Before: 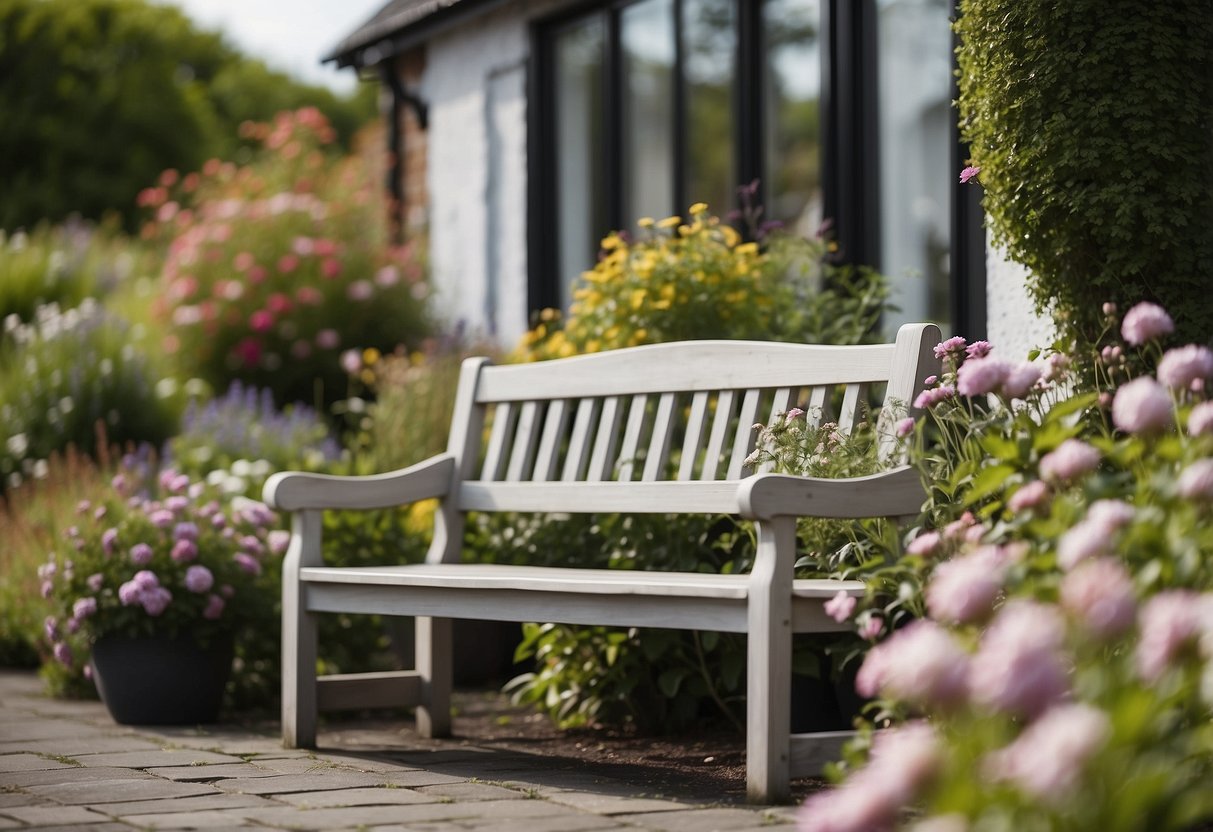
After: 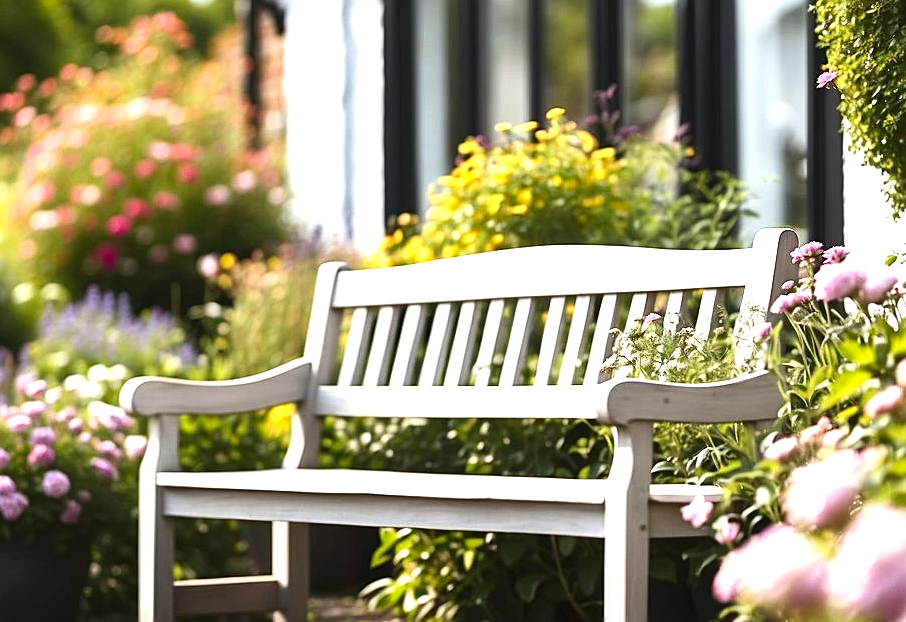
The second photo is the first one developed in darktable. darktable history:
contrast brightness saturation: contrast 0.131, brightness -0.06, saturation 0.152
exposure: black level correction -0.002, exposure 1.358 EV, compensate exposure bias true, compensate highlight preservation false
crop and rotate: left 11.824%, top 11.422%, right 13.467%, bottom 13.787%
sharpen: on, module defaults
